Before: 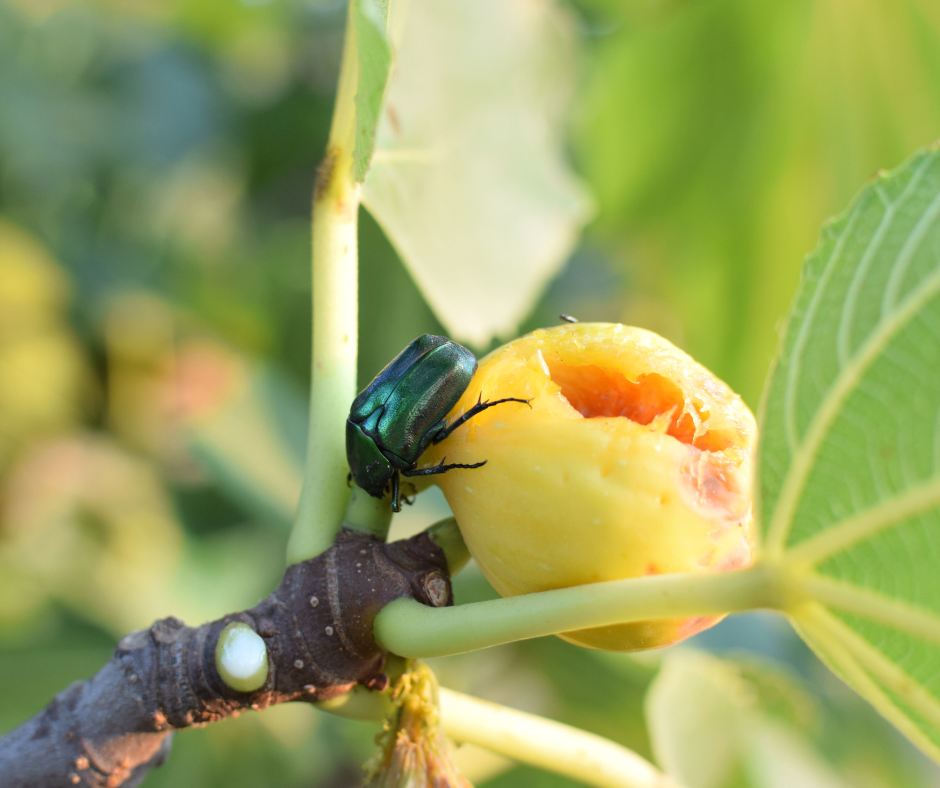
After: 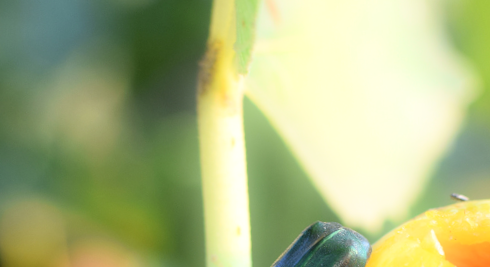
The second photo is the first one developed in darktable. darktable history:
bloom: size 5%, threshold 95%, strength 15%
rotate and perspective: rotation -3.52°, crop left 0.036, crop right 0.964, crop top 0.081, crop bottom 0.919
crop: left 10.121%, top 10.631%, right 36.218%, bottom 51.526%
